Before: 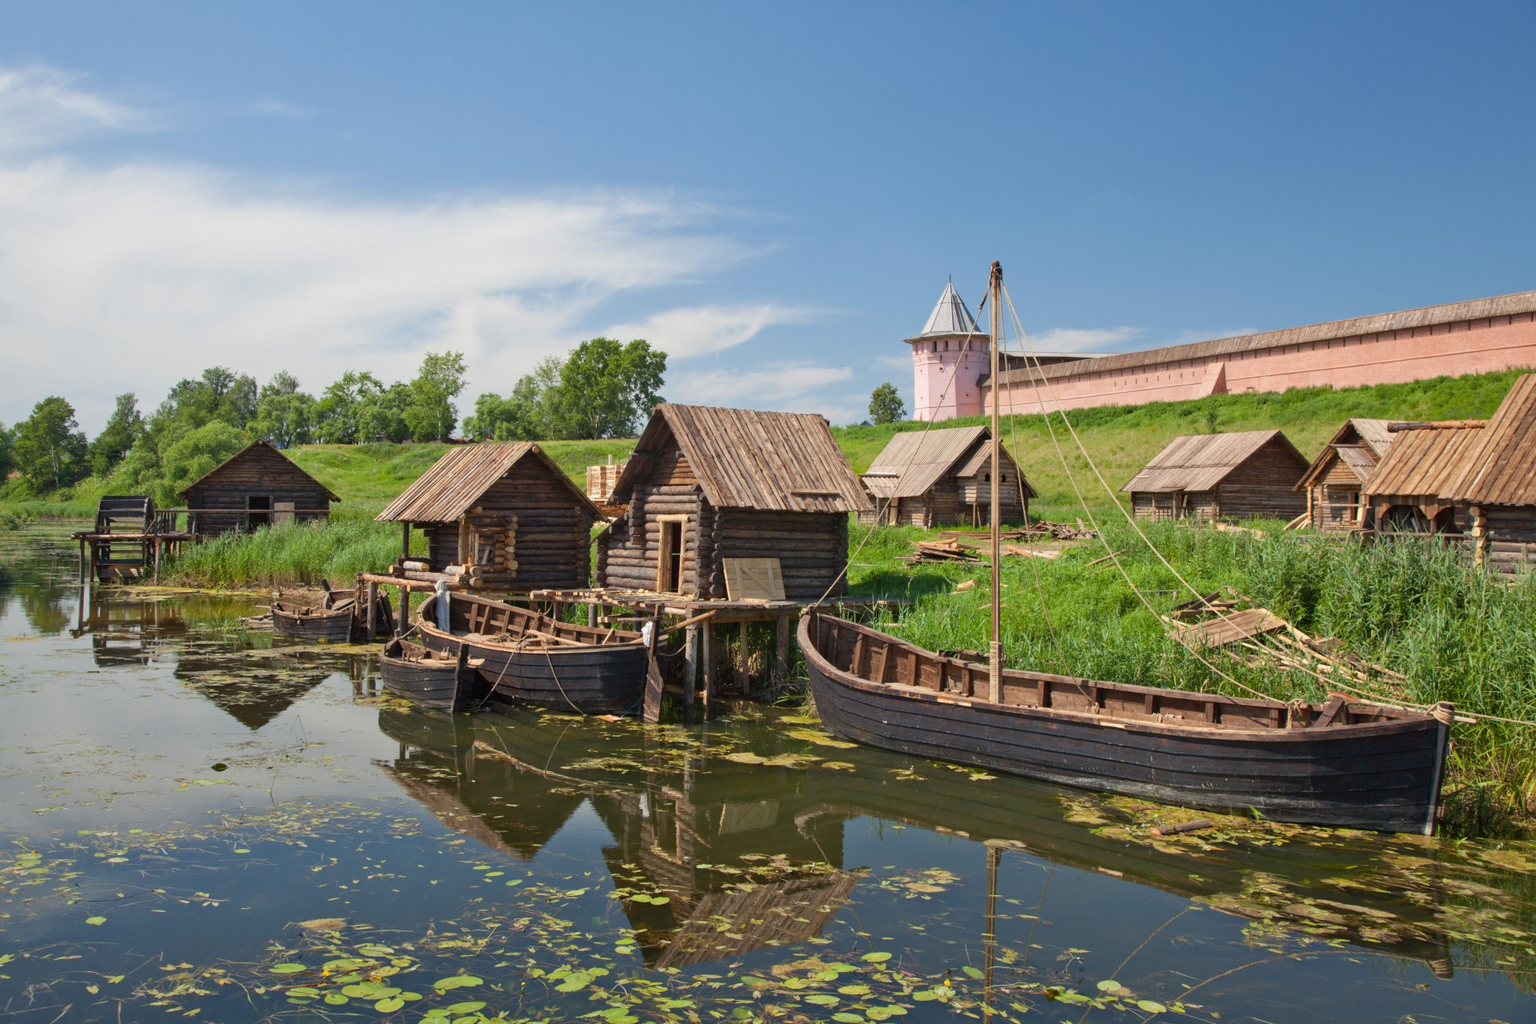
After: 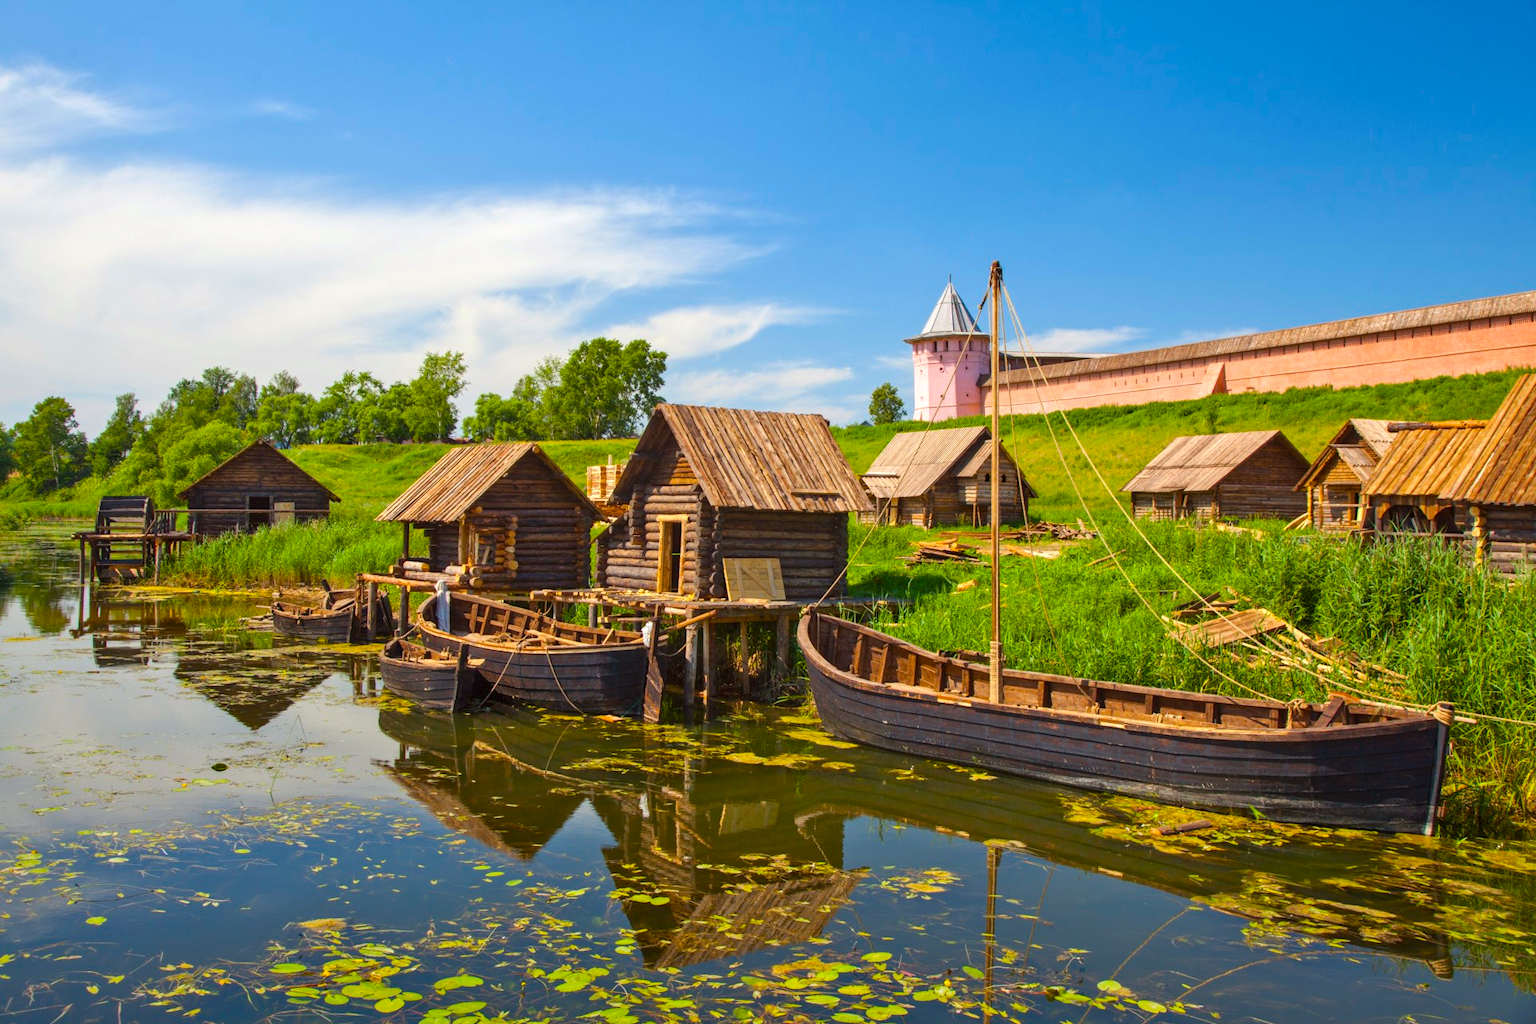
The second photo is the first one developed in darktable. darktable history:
local contrast: on, module defaults
exposure: exposure 0.202 EV, compensate highlight preservation false
contrast equalizer: y [[0.5 ×4, 0.525, 0.667], [0.5 ×6], [0.5 ×6], [0 ×4, 0.042, 0], [0, 0, 0.004, 0.1, 0.191, 0.131]], mix -0.196
color balance rgb: power › luminance -3.517%, power › chroma 0.564%, power › hue 39.88°, global offset › luminance 0.516%, linear chroma grading › global chroma 14.969%, perceptual saturation grading › global saturation 43.235%, global vibrance 20%
